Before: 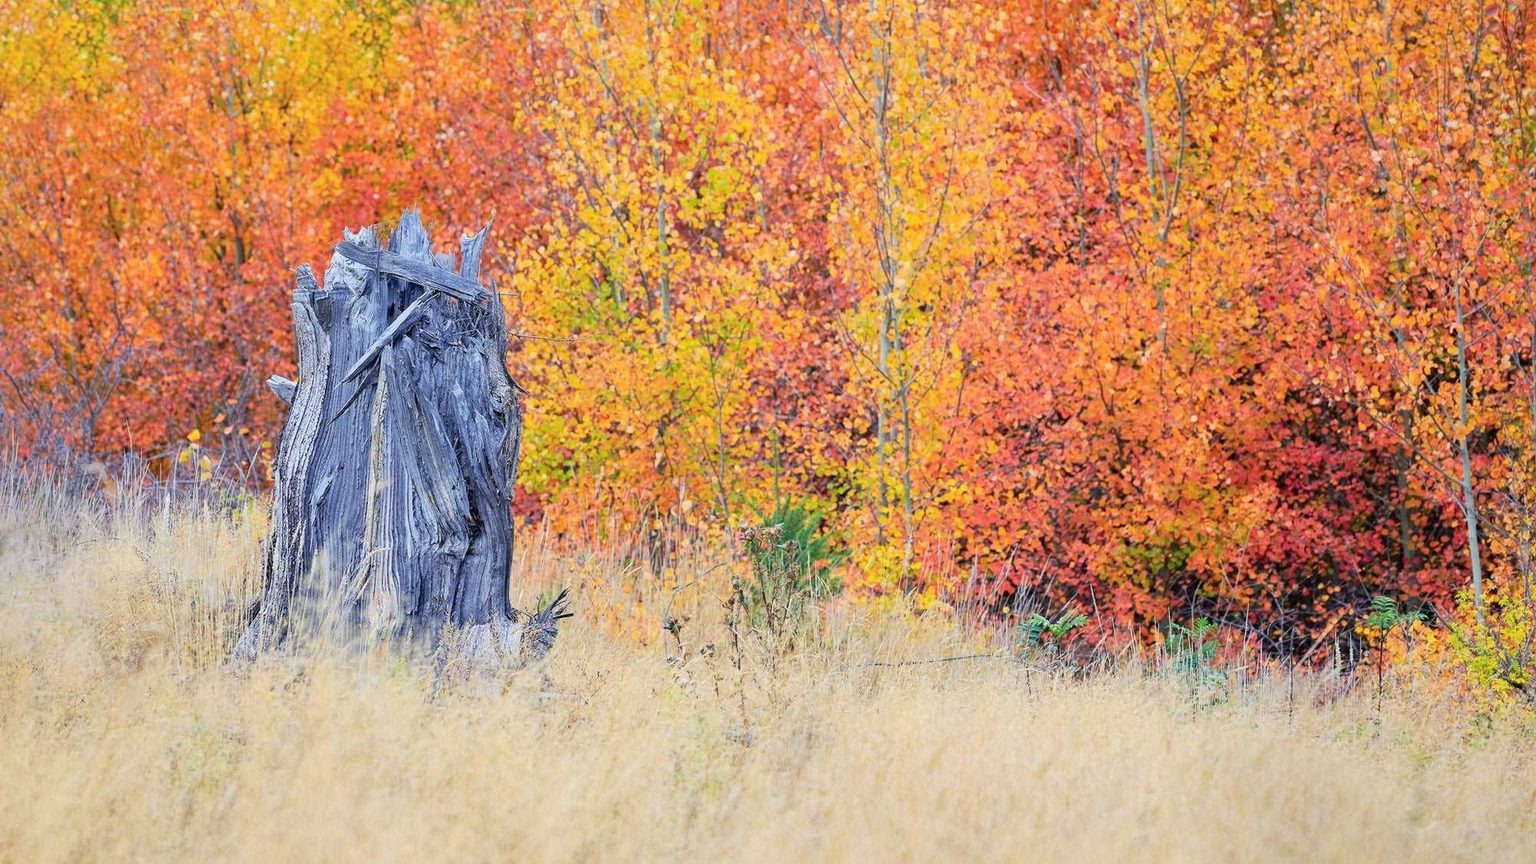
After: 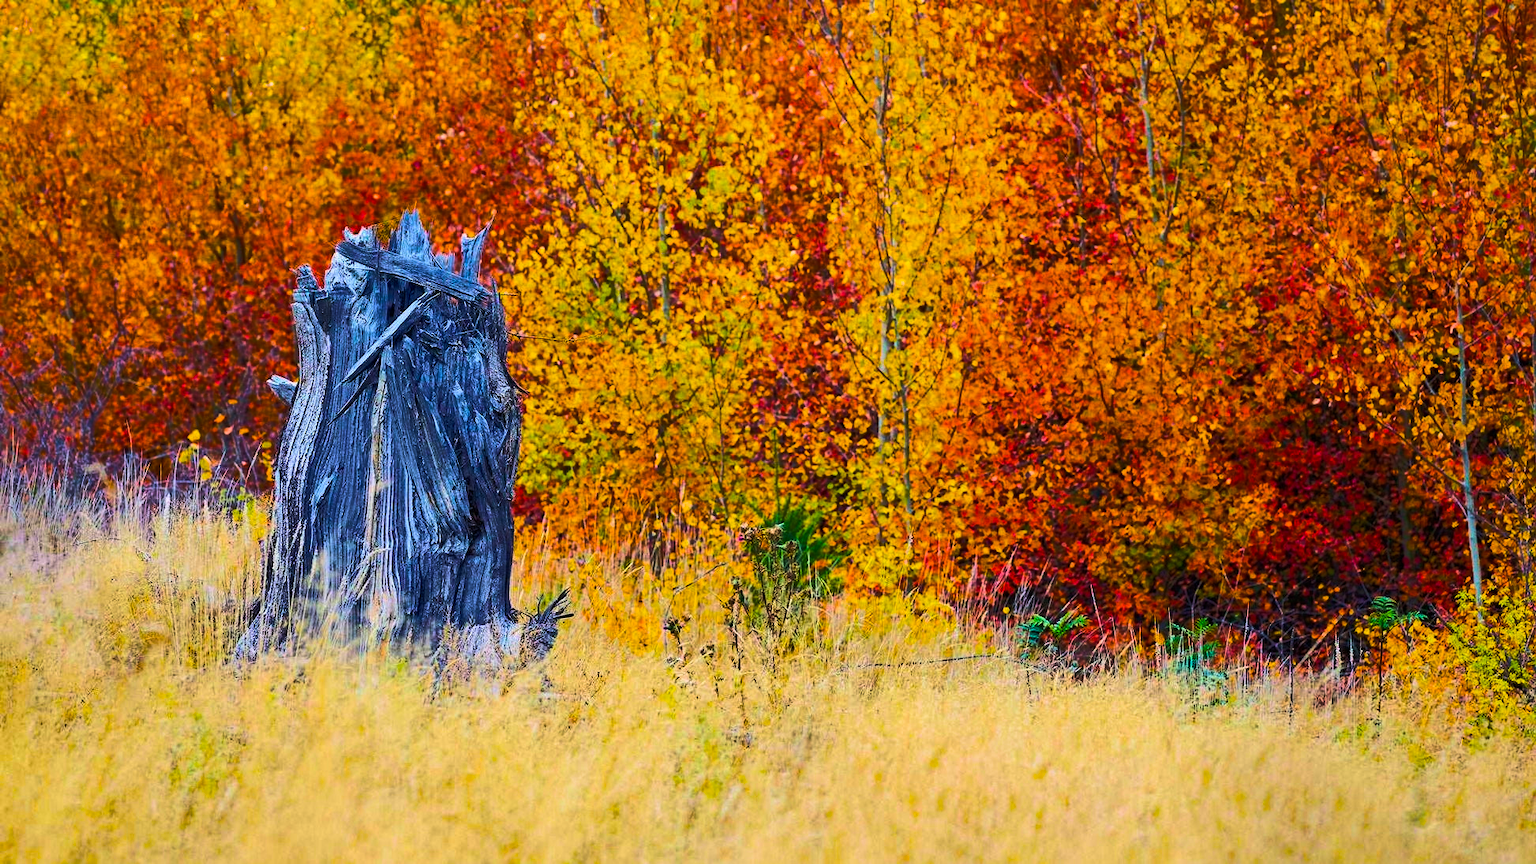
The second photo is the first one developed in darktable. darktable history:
color balance rgb: linear chroma grading › global chroma 40.15%, perceptual saturation grading › global saturation 60.58%, perceptual saturation grading › highlights 20.44%, perceptual saturation grading › shadows -50.36%, perceptual brilliance grading › highlights 2.19%, perceptual brilliance grading › mid-tones -50.36%, perceptual brilliance grading › shadows -50.36%
velvia: strength 30%
